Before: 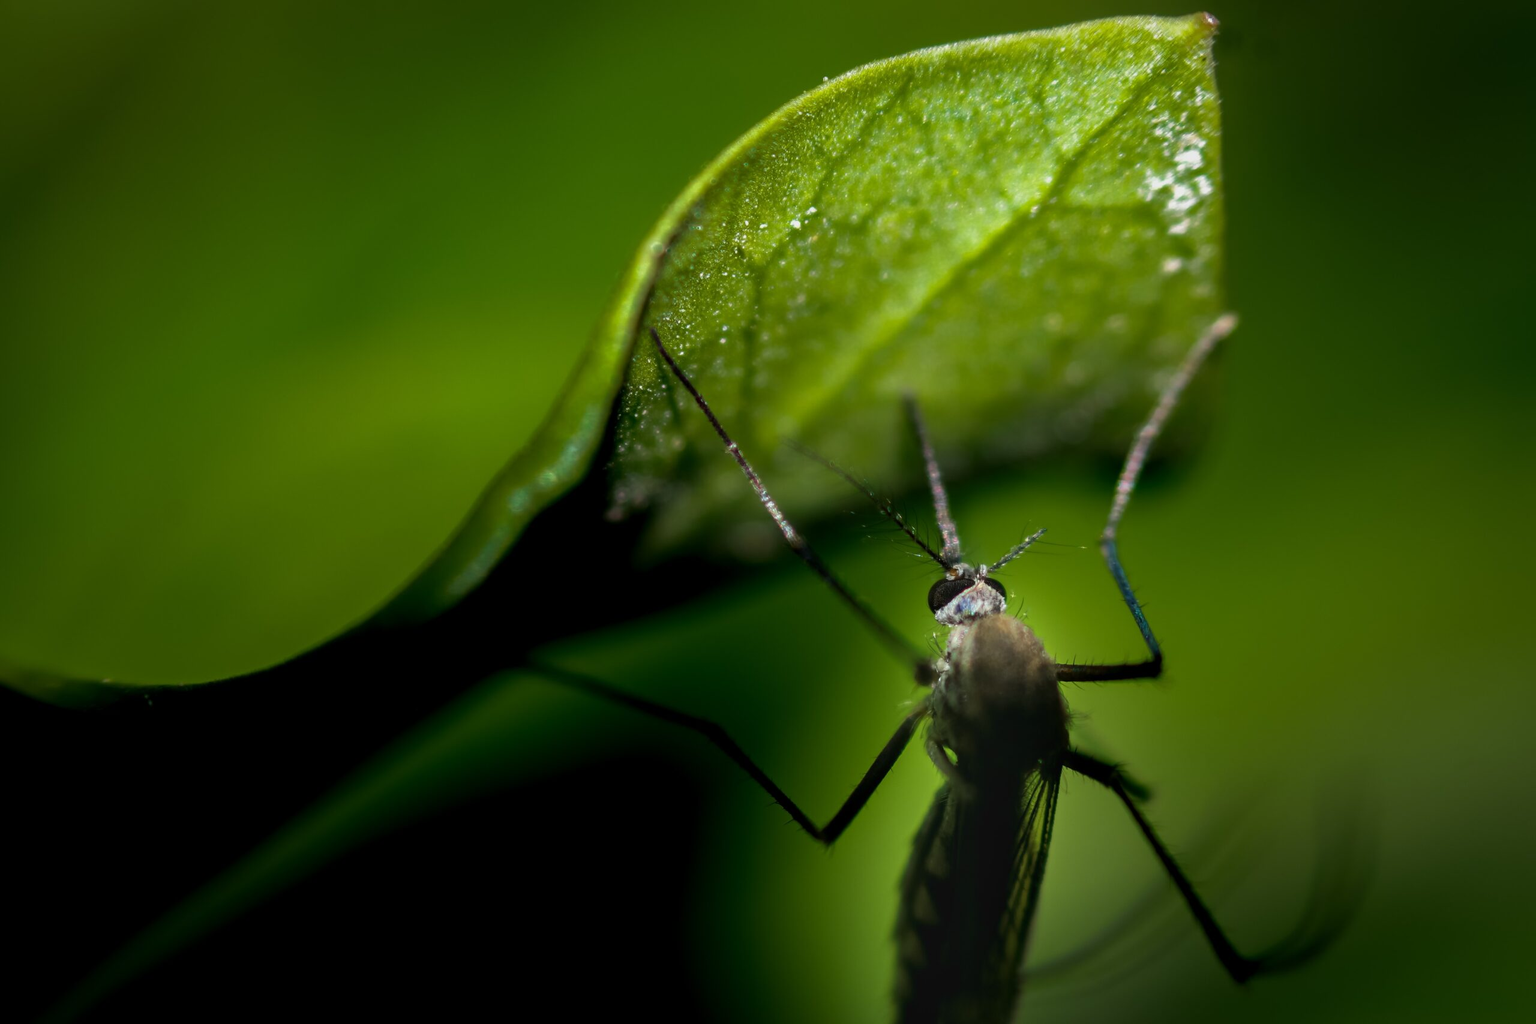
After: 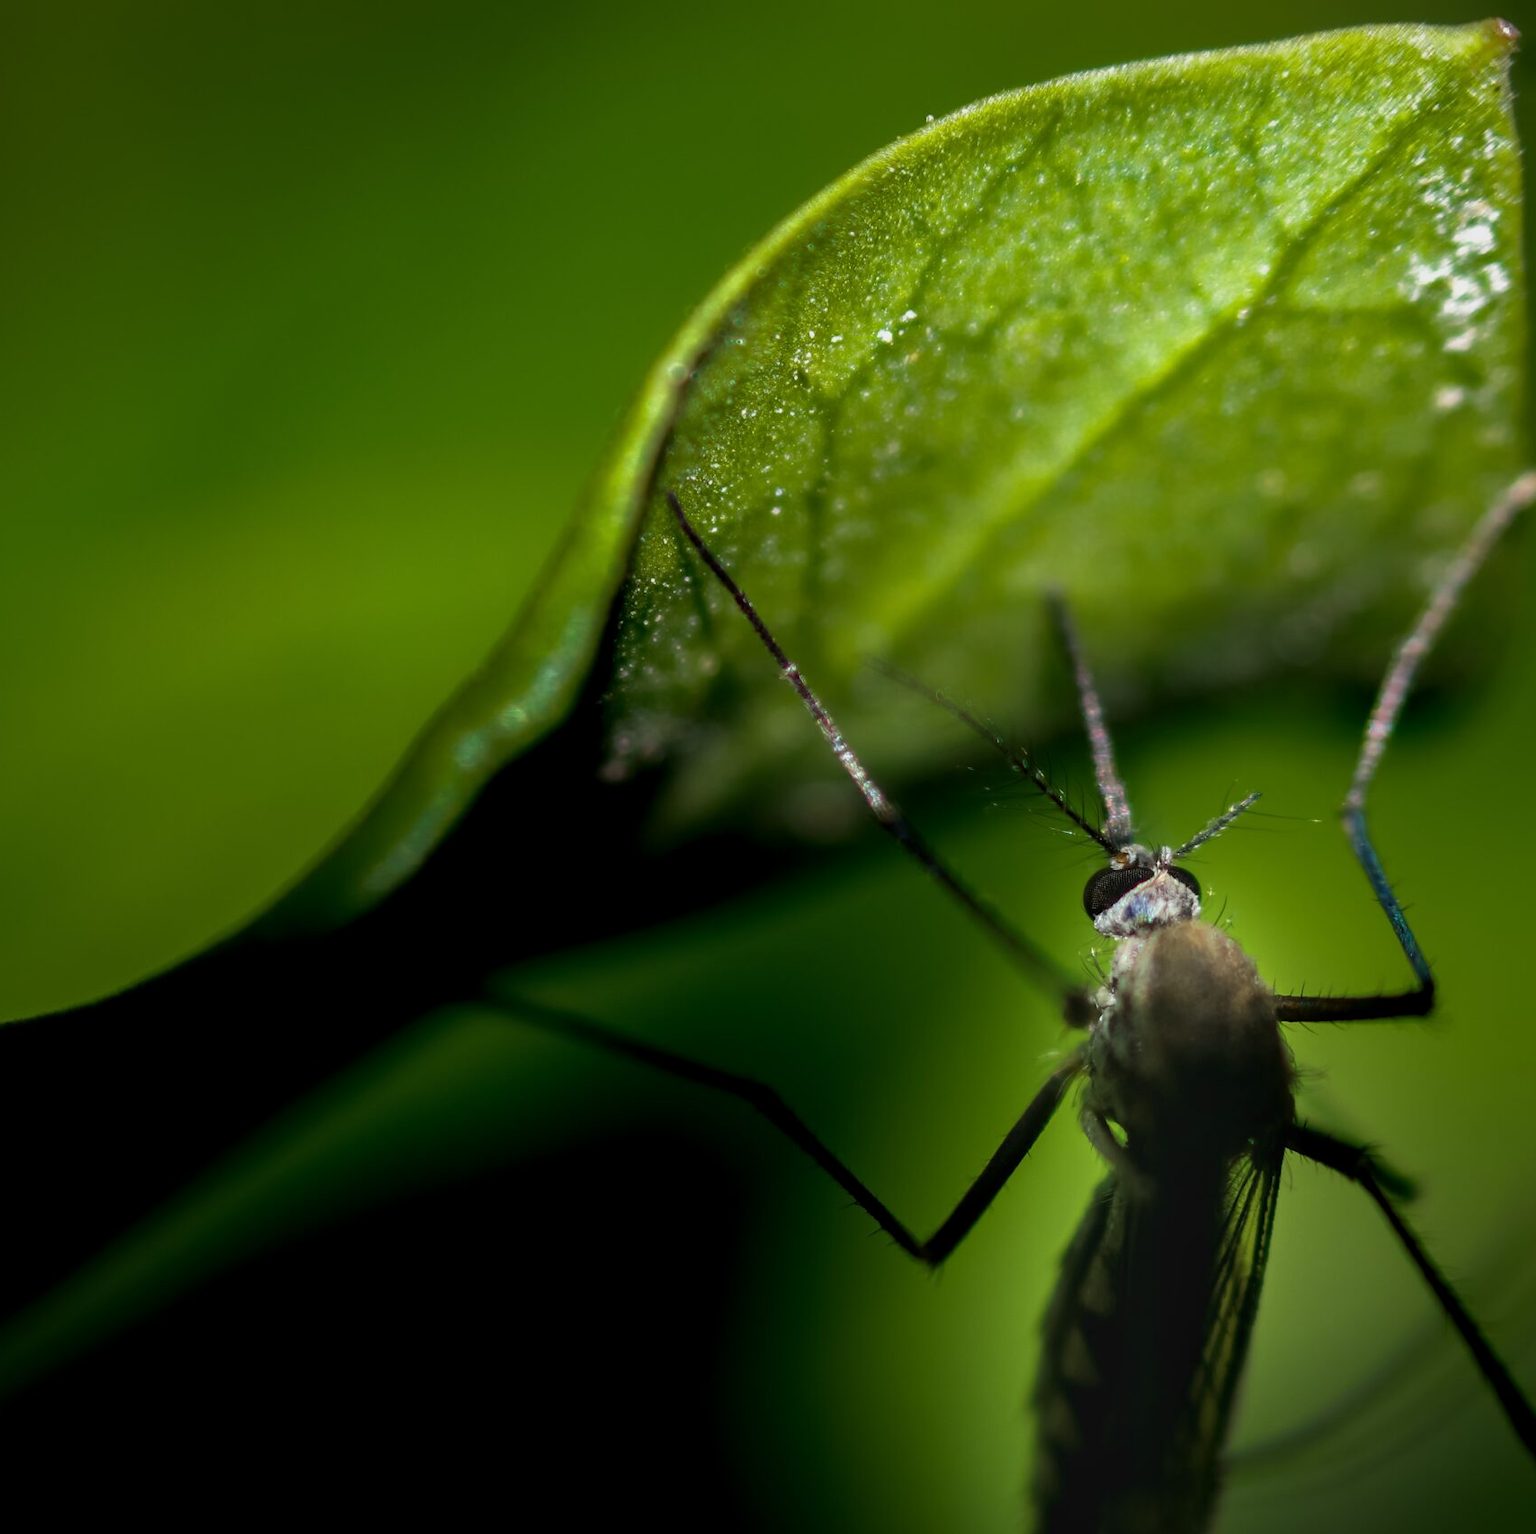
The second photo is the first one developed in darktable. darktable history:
crop and rotate: left 13.397%, right 19.884%
local contrast: mode bilateral grid, contrast 20, coarseness 50, detail 103%, midtone range 0.2
